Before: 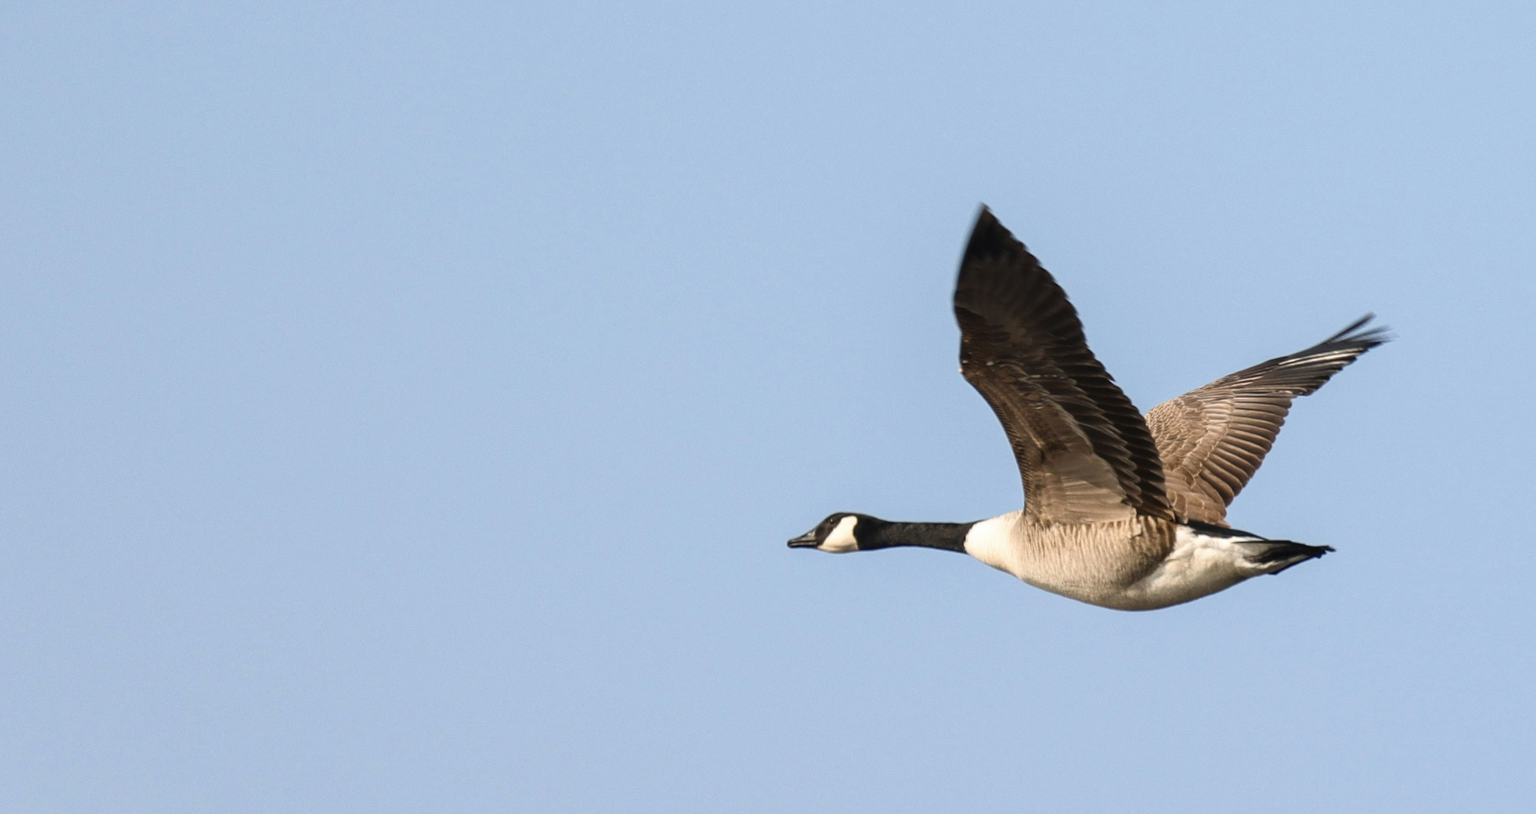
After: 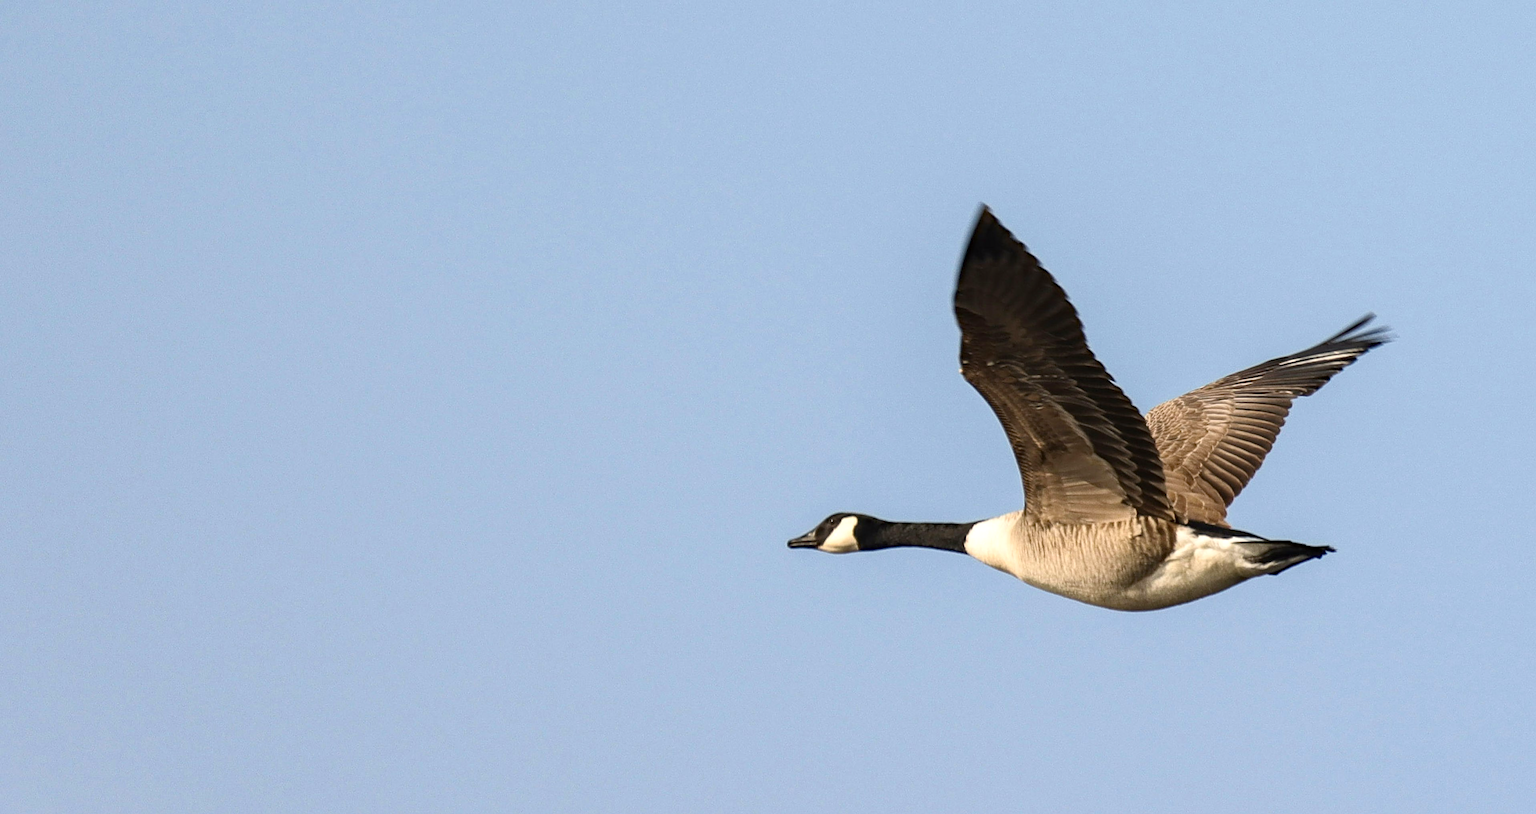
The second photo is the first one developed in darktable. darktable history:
haze removal: strength 0.29, distance 0.248, compatibility mode true, adaptive false
sharpen: on, module defaults
